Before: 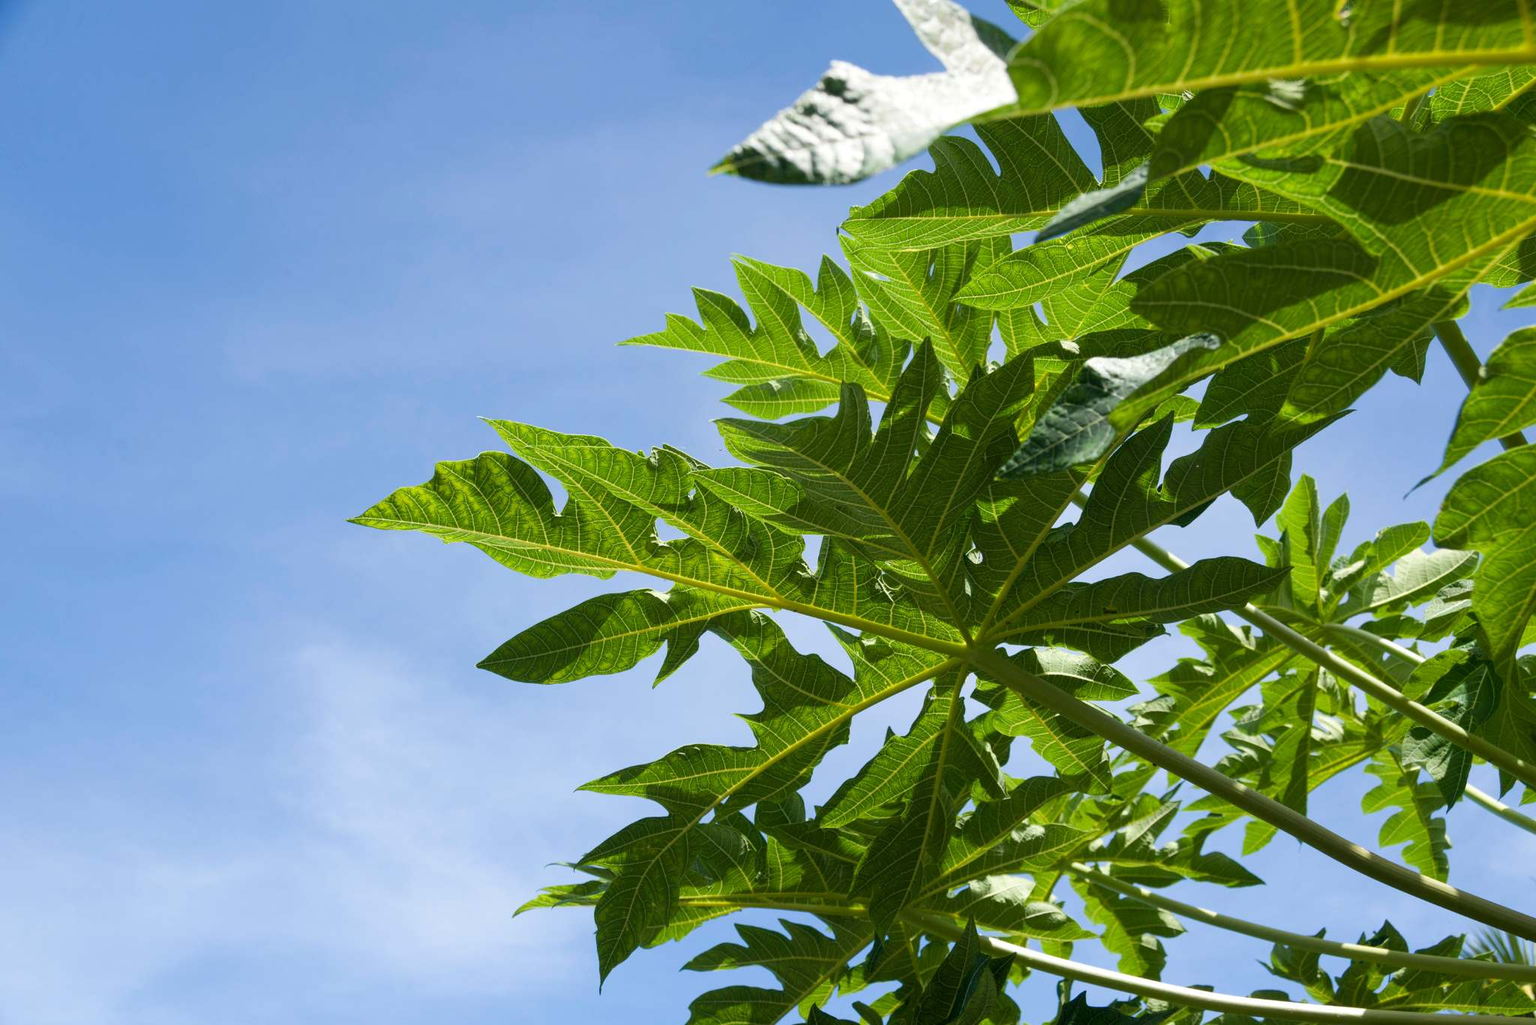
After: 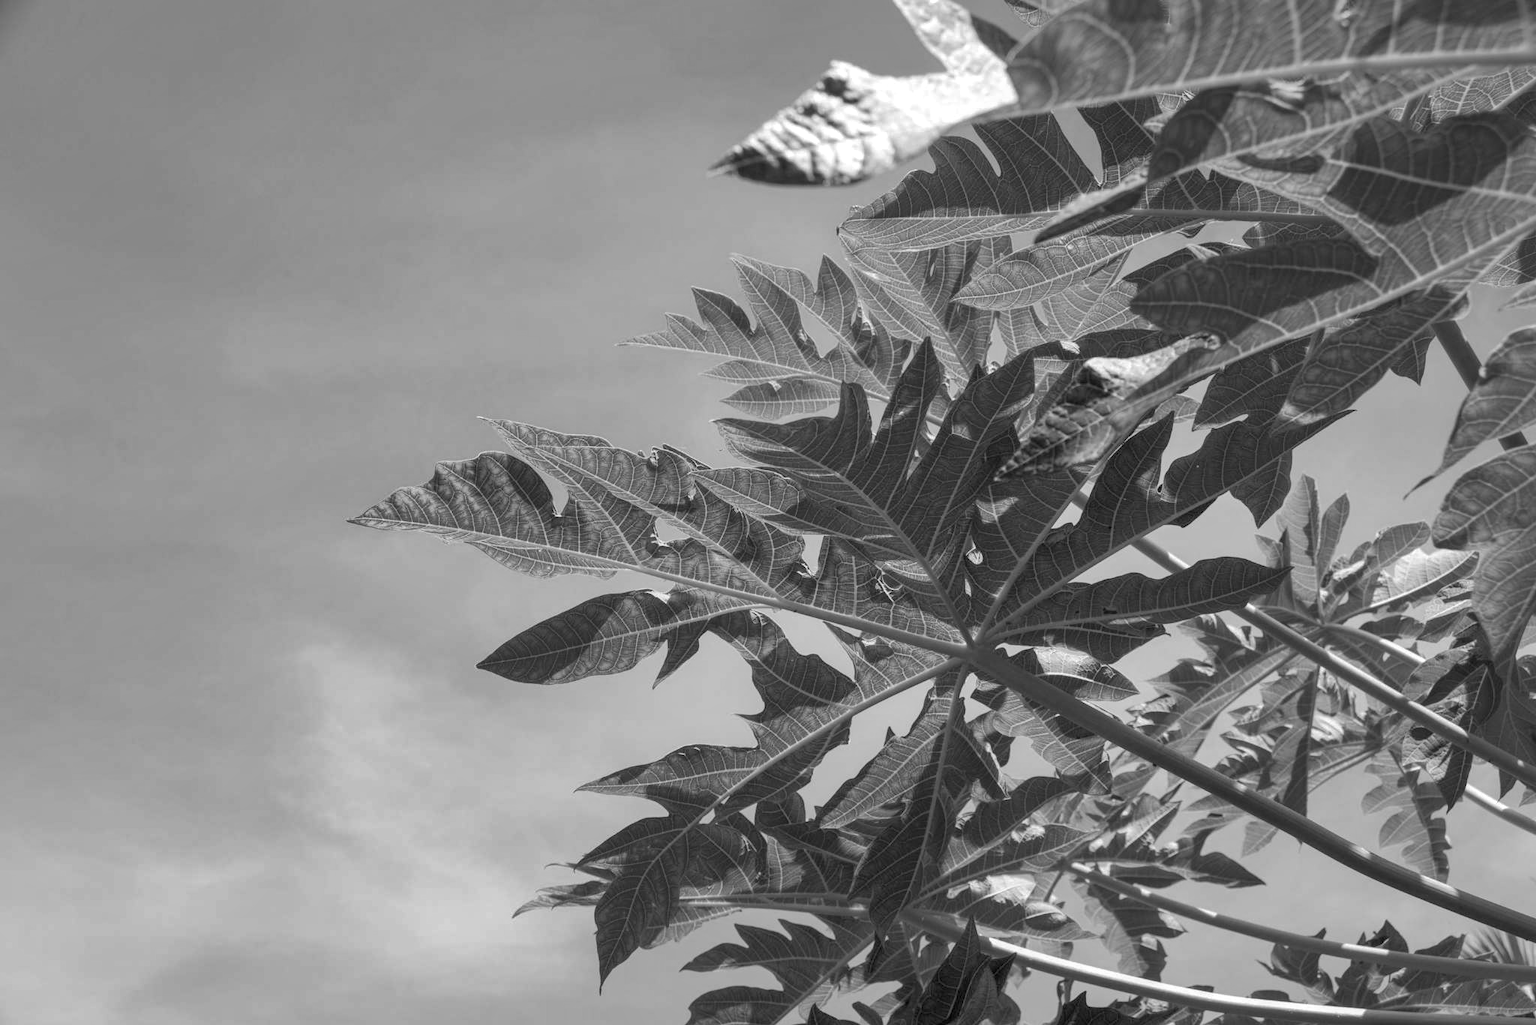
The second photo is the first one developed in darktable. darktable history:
monochrome: size 1
local contrast: on, module defaults
shadows and highlights: on, module defaults
